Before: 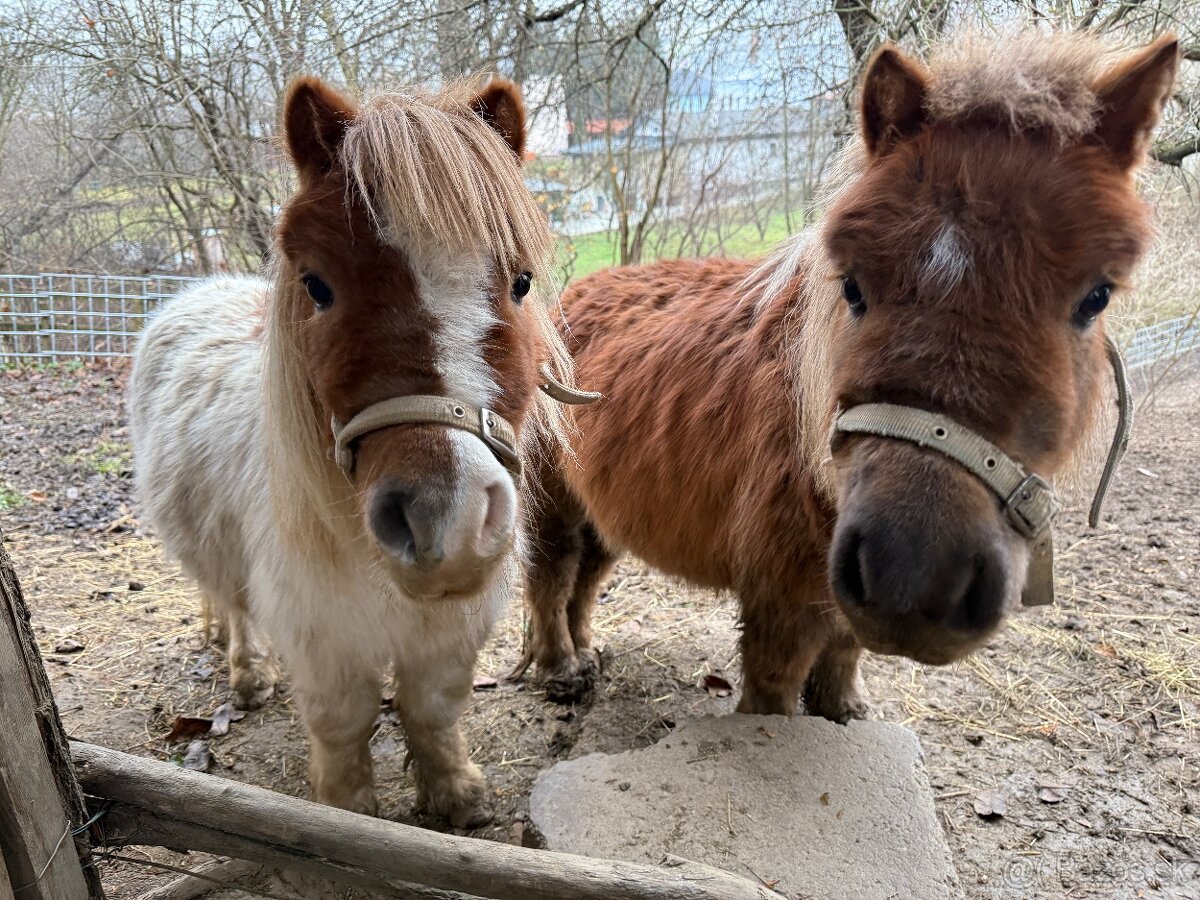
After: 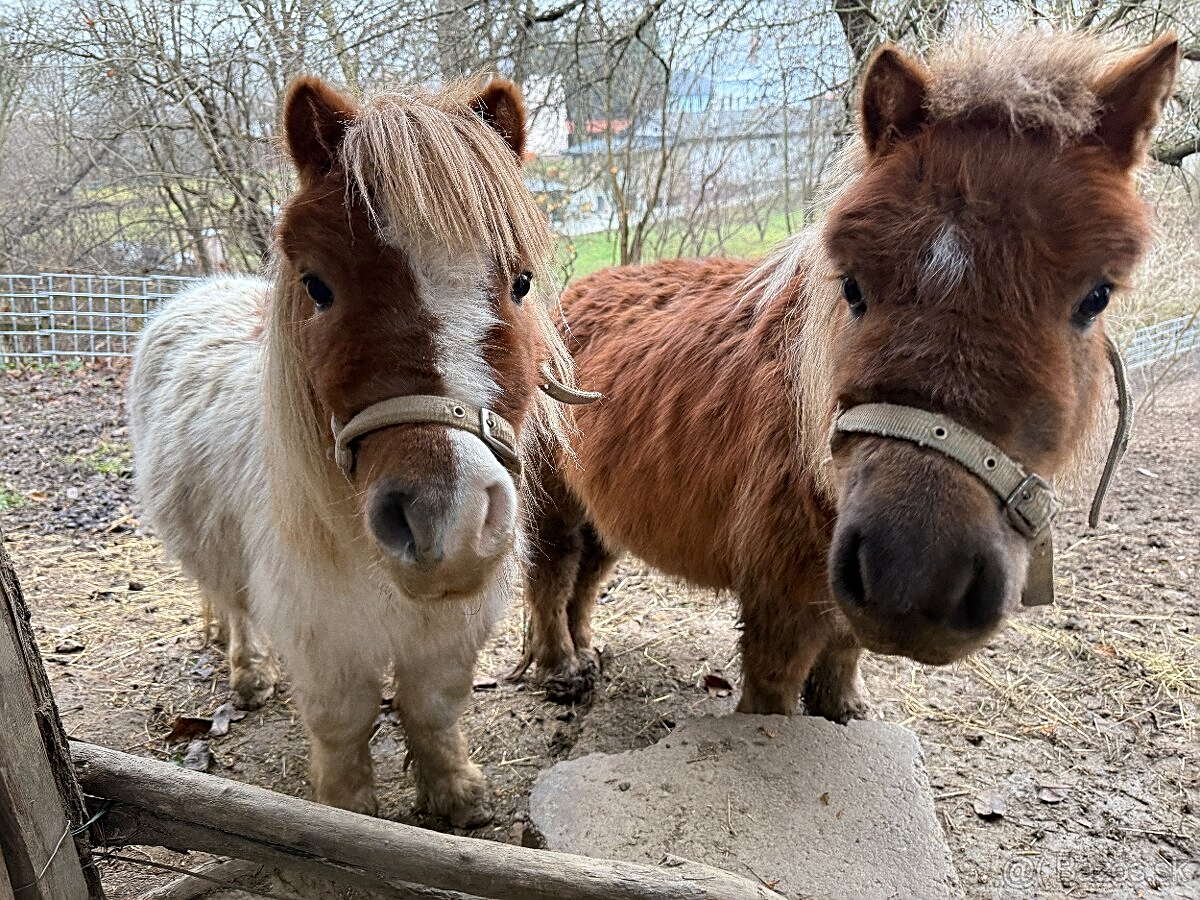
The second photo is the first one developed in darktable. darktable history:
sharpen: on, module defaults
grain: coarseness 0.47 ISO
